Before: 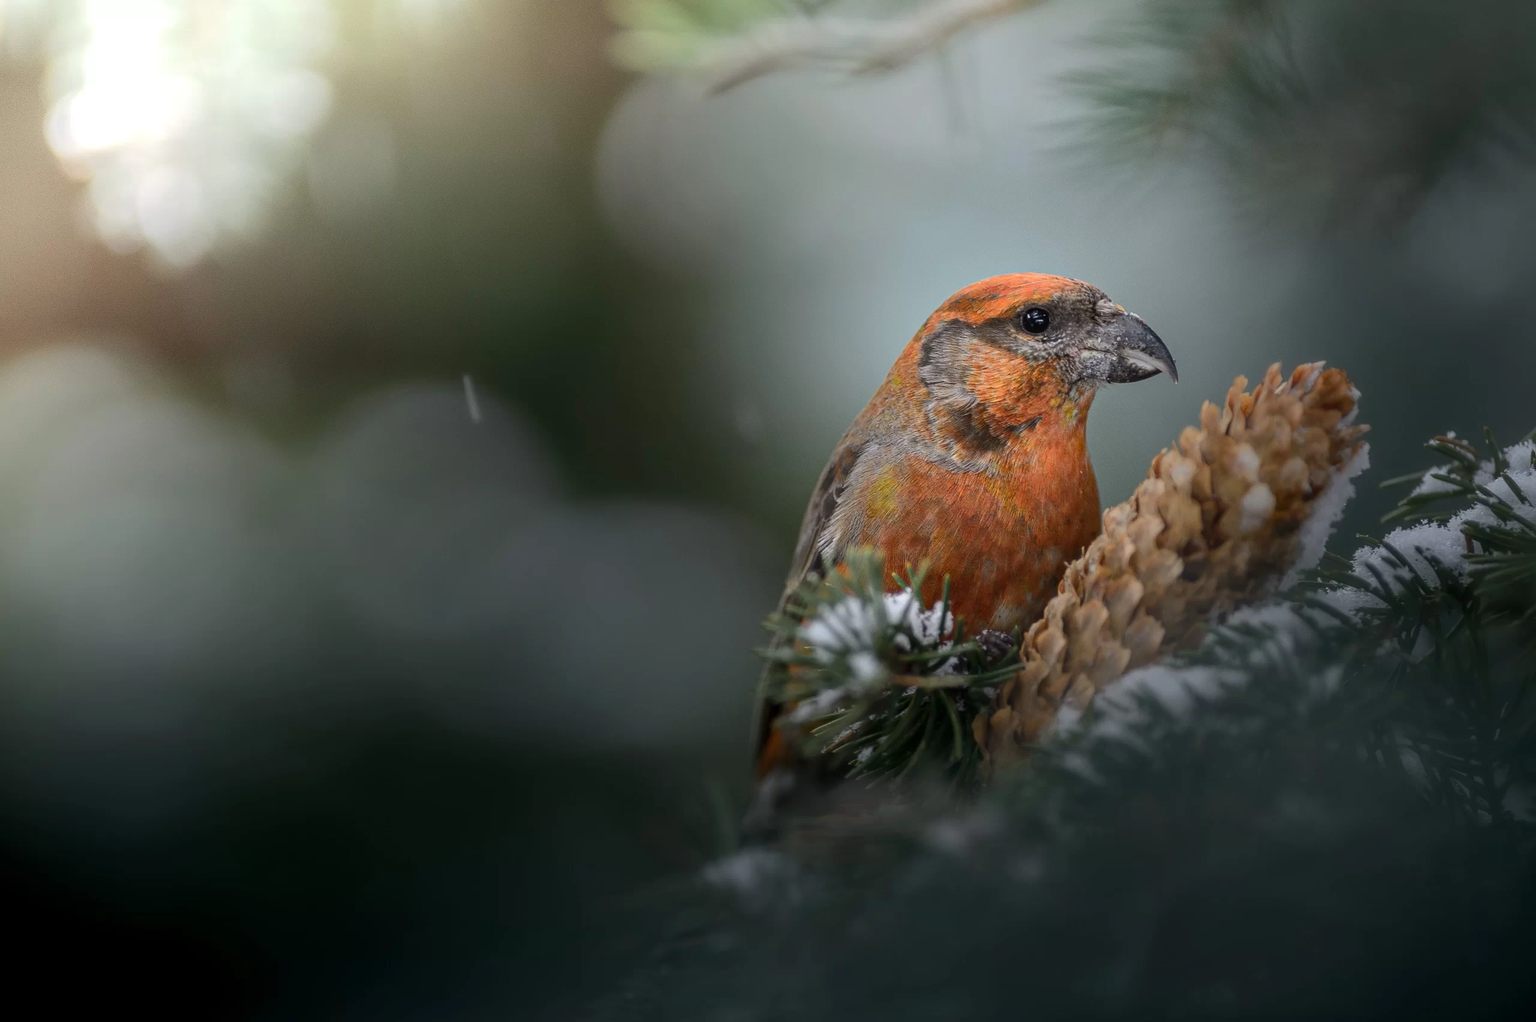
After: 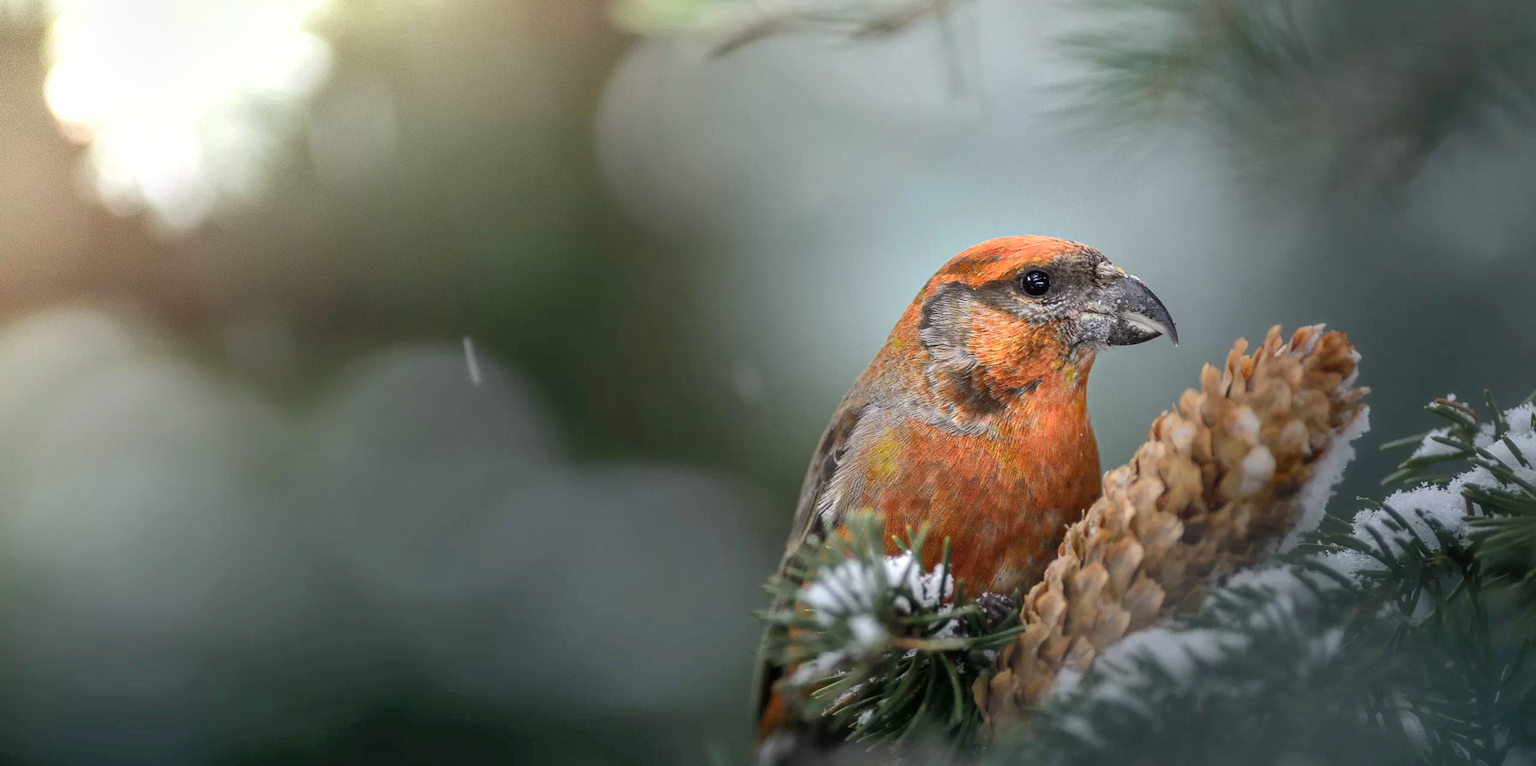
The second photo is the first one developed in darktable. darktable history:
base curve: preserve colors none
shadows and highlights: soften with gaussian
exposure: black level correction 0, exposure 0.499 EV, compensate highlight preservation false
tone equalizer: -8 EV -0.577 EV, edges refinement/feathering 500, mask exposure compensation -1.57 EV, preserve details no
crop: top 3.754%, bottom 21.22%
